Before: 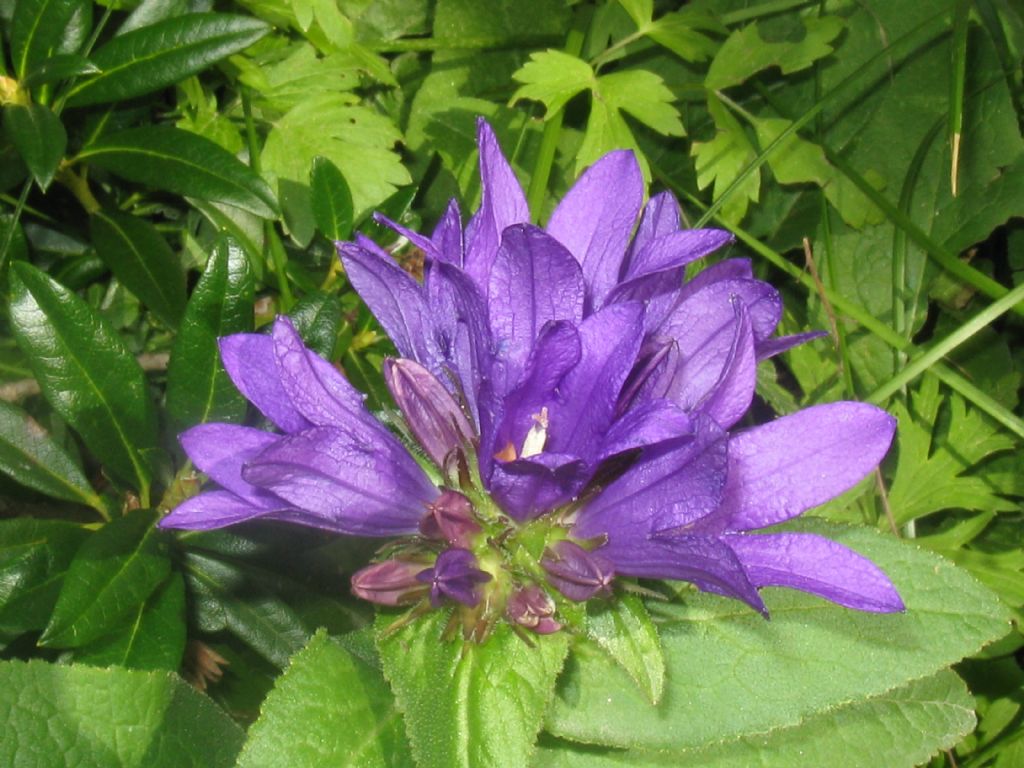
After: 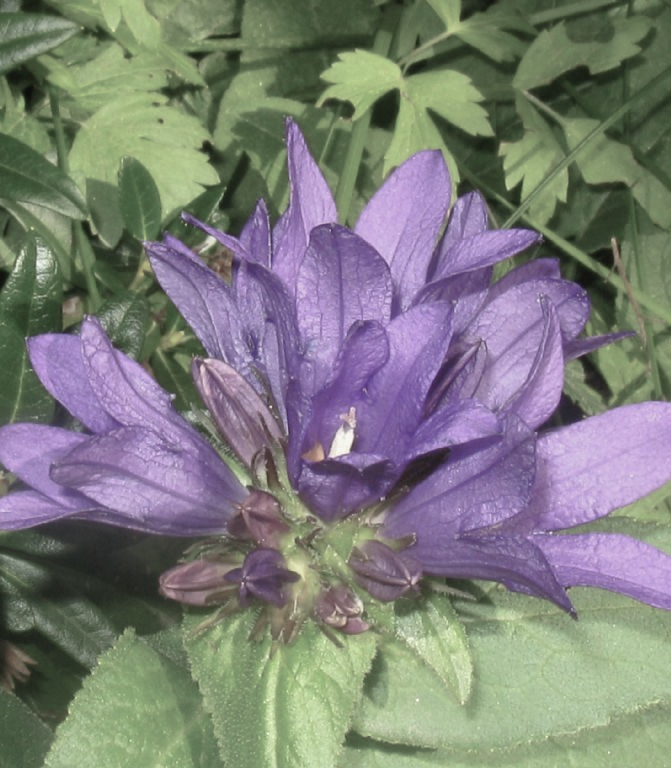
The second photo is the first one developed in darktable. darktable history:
crop and rotate: left 18.845%, right 15.579%
color balance rgb: perceptual saturation grading › global saturation -29.078%, perceptual saturation grading › highlights -21.087%, perceptual saturation grading › mid-tones -23.635%, perceptual saturation grading › shadows -24.965%, perceptual brilliance grading › global brilliance 1.588%, perceptual brilliance grading › highlights -3.502%
